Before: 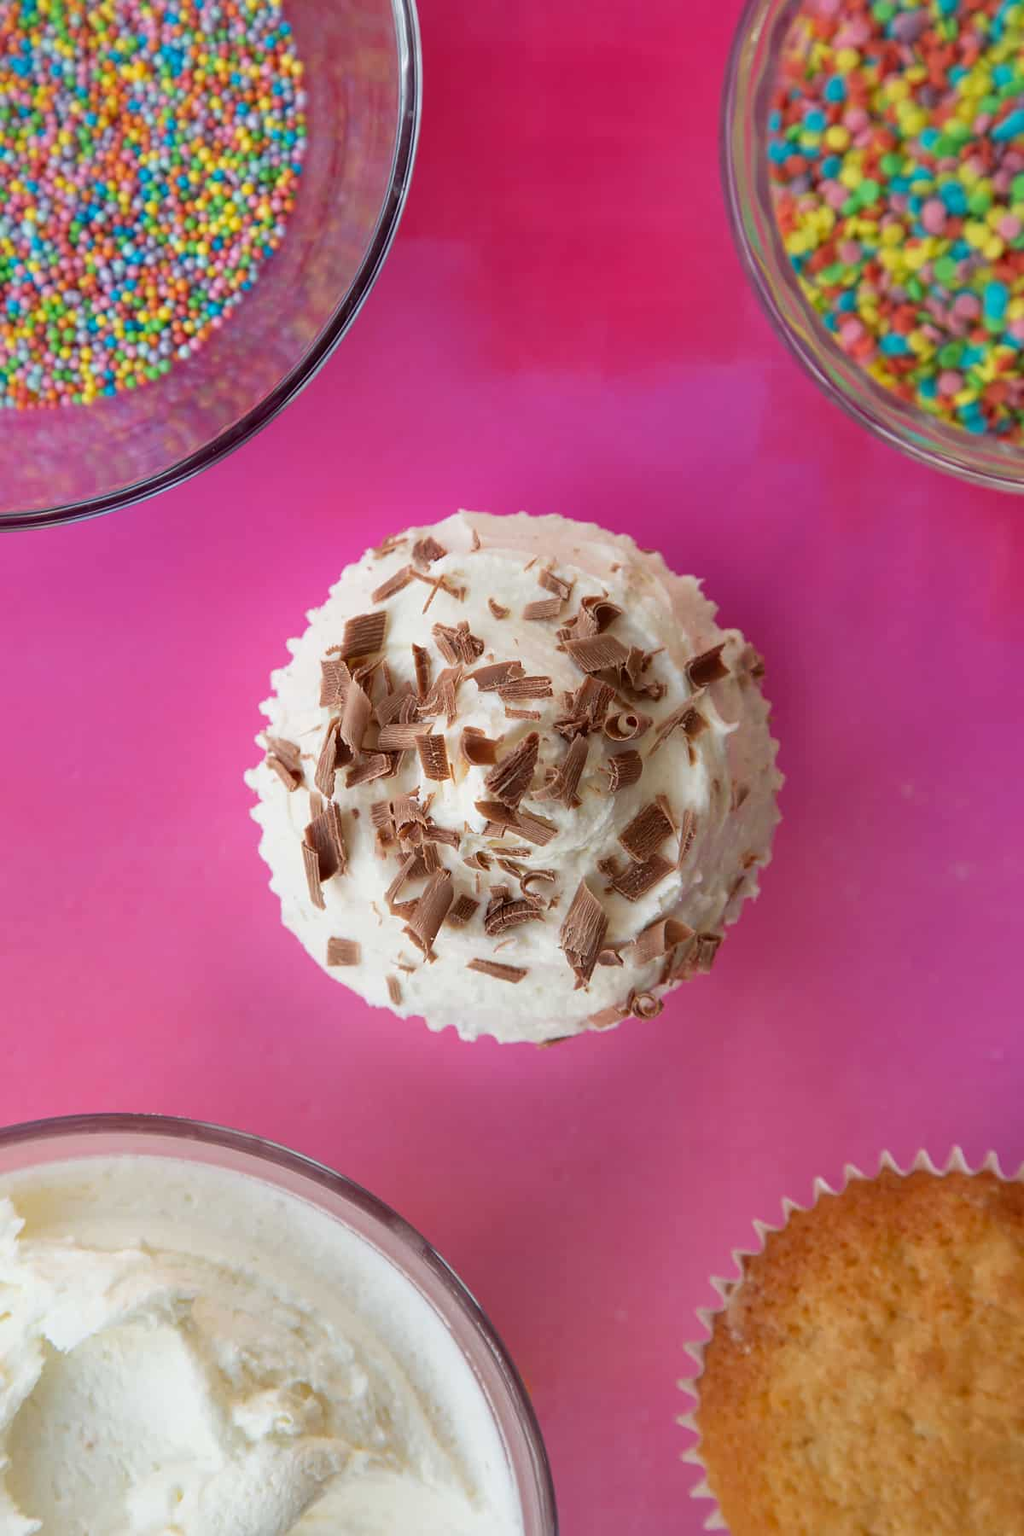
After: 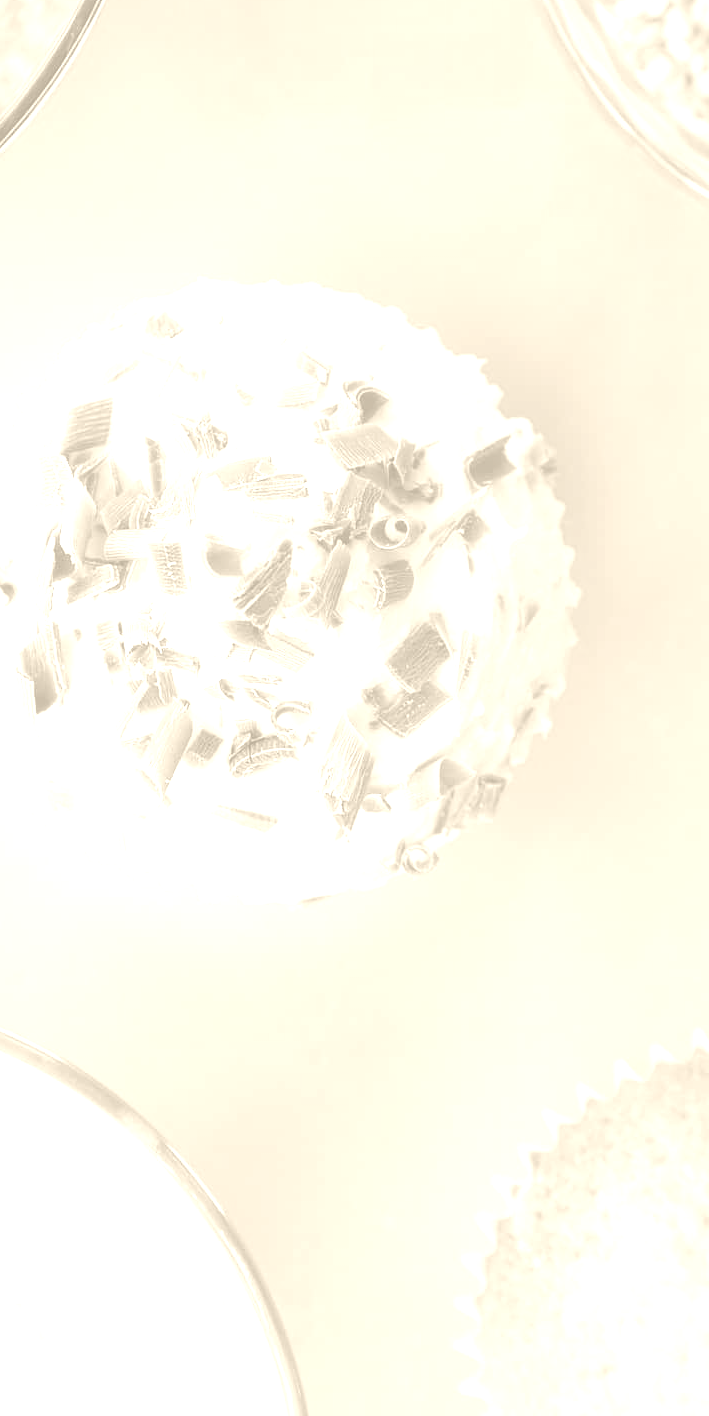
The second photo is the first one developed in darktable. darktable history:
crop and rotate: left 28.256%, top 17.734%, right 12.656%, bottom 3.573%
white balance: red 0.967, blue 1.119, emerald 0.756
colorize: hue 36°, saturation 71%, lightness 80.79%
exposure: black level correction -0.002, exposure 1.115 EV, compensate highlight preservation false
